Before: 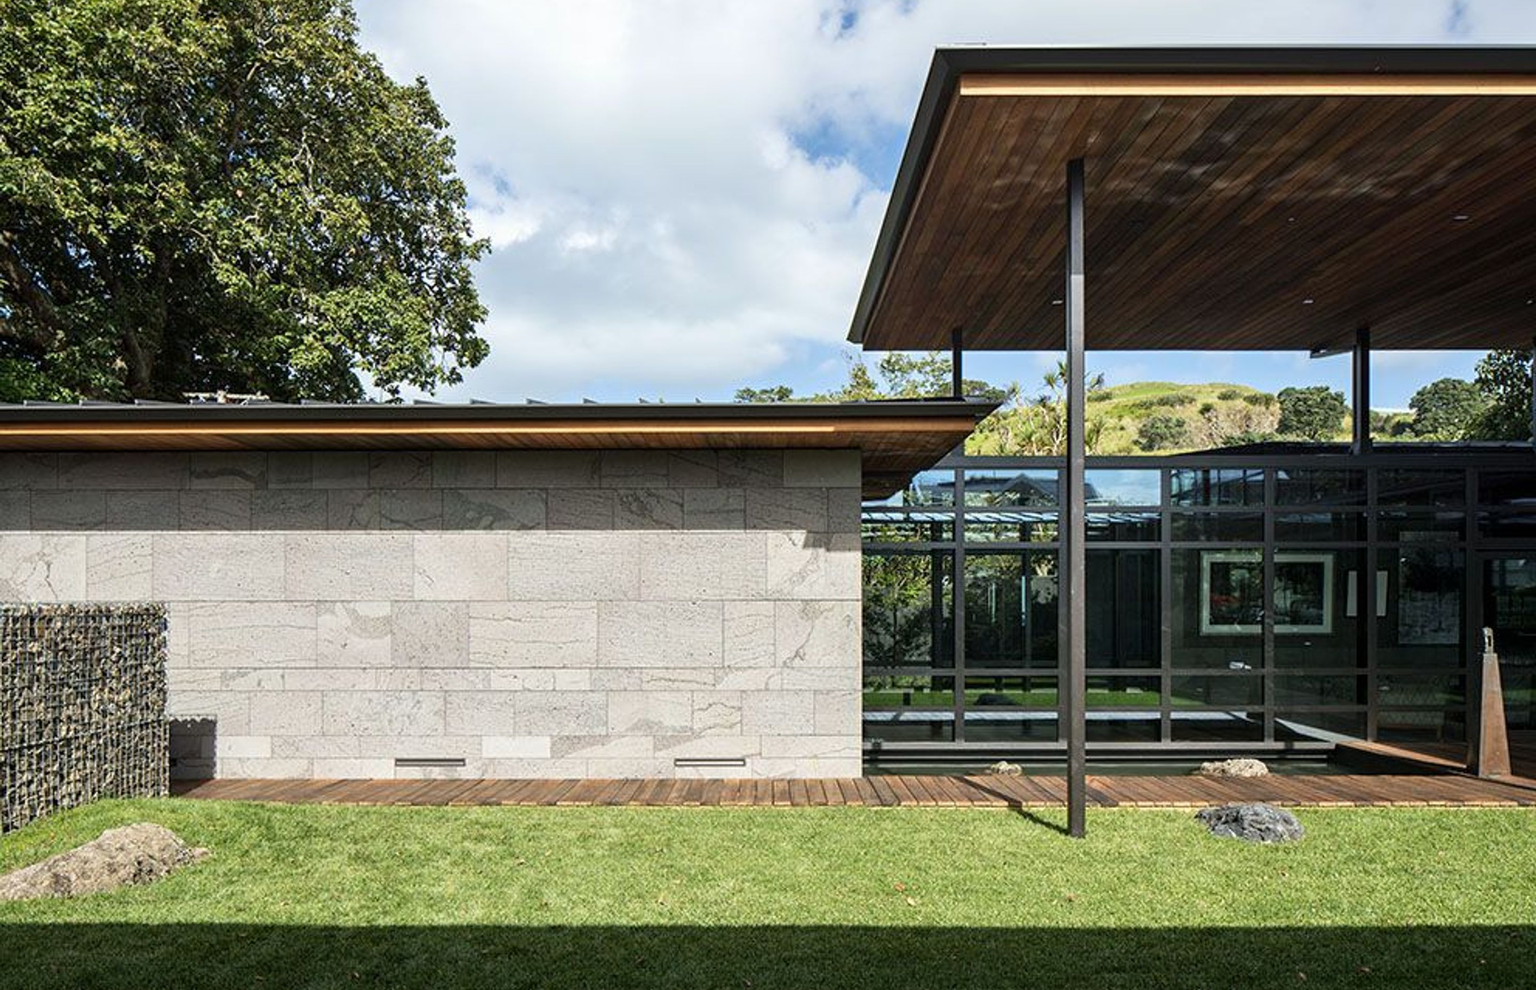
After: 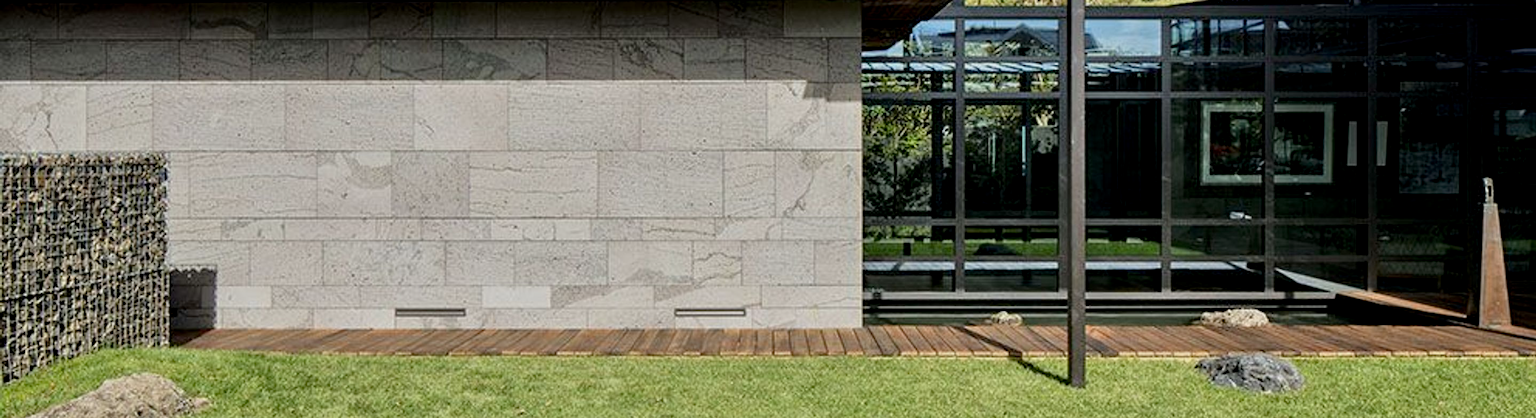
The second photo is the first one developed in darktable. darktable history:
tone equalizer: -8 EV 0.009 EV, -7 EV -0.043 EV, -6 EV 0.028 EV, -5 EV 0.034 EV, -4 EV 0.262 EV, -3 EV 0.626 EV, -2 EV 0.575 EV, -1 EV 0.188 EV, +0 EV 0.042 EV
crop: top 45.5%, bottom 12.198%
exposure: black level correction 0.009, exposure -0.63 EV, compensate highlight preservation false
